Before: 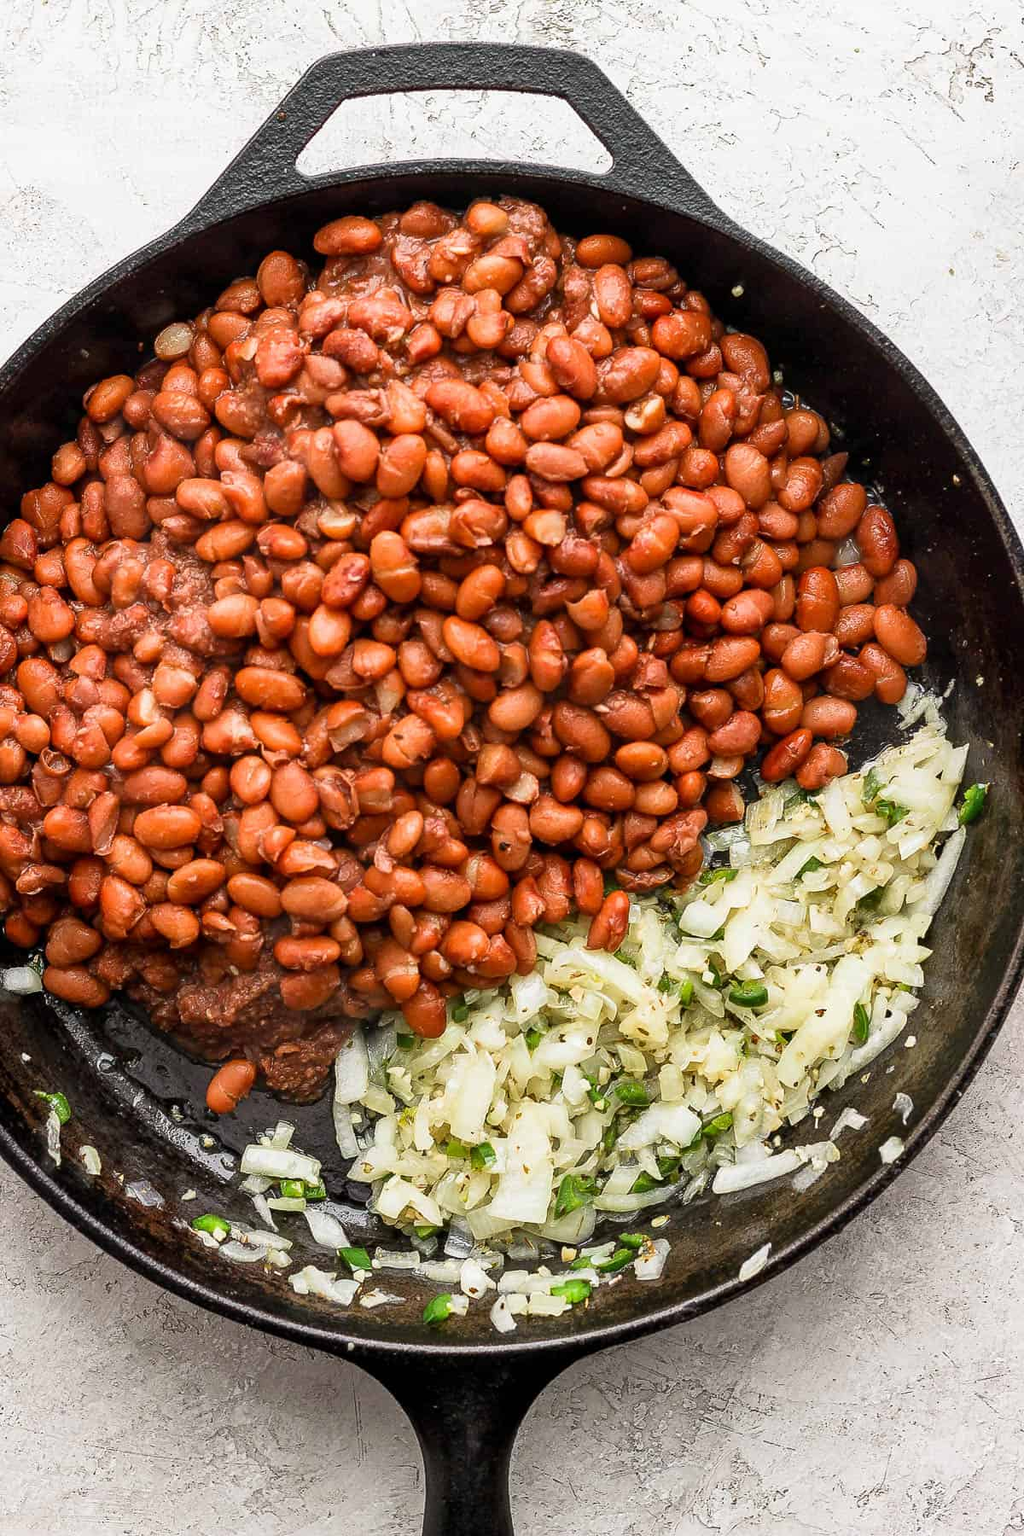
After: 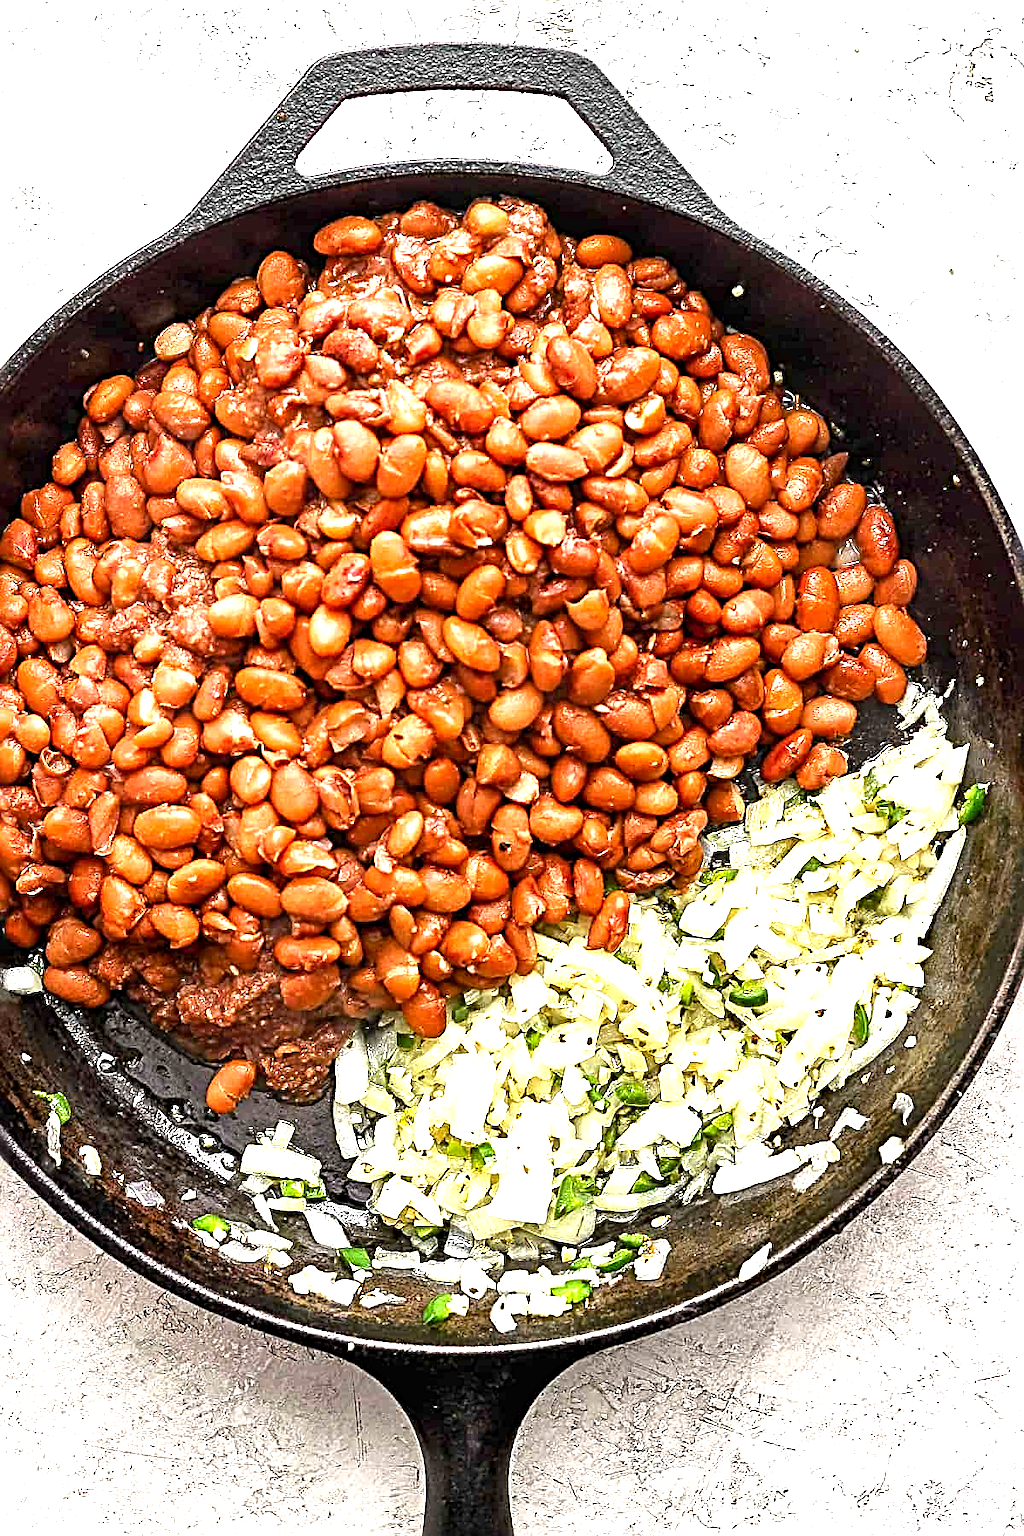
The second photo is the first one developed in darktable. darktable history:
sharpen: radius 3.677, amount 0.918
exposure: black level correction 0, exposure 1.198 EV, compensate exposure bias true, compensate highlight preservation false
color balance rgb: linear chroma grading › shadows -1.721%, linear chroma grading › highlights -14.959%, linear chroma grading › global chroma -9.411%, linear chroma grading › mid-tones -9.945%, perceptual saturation grading › global saturation 30.597%, global vibrance 20%
